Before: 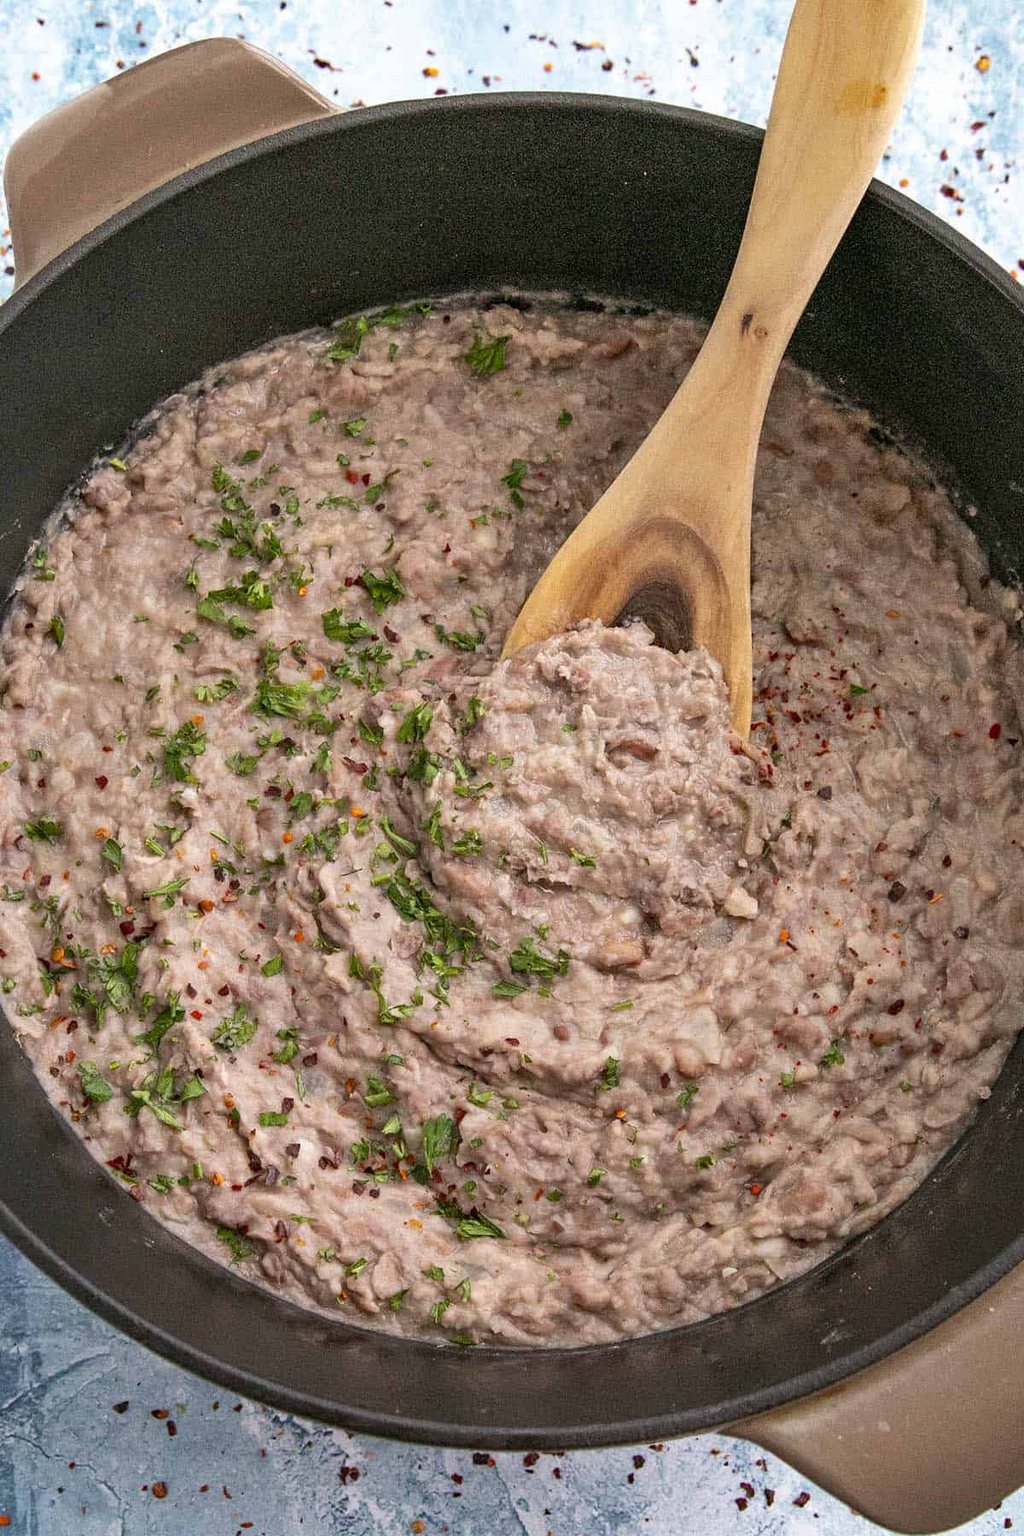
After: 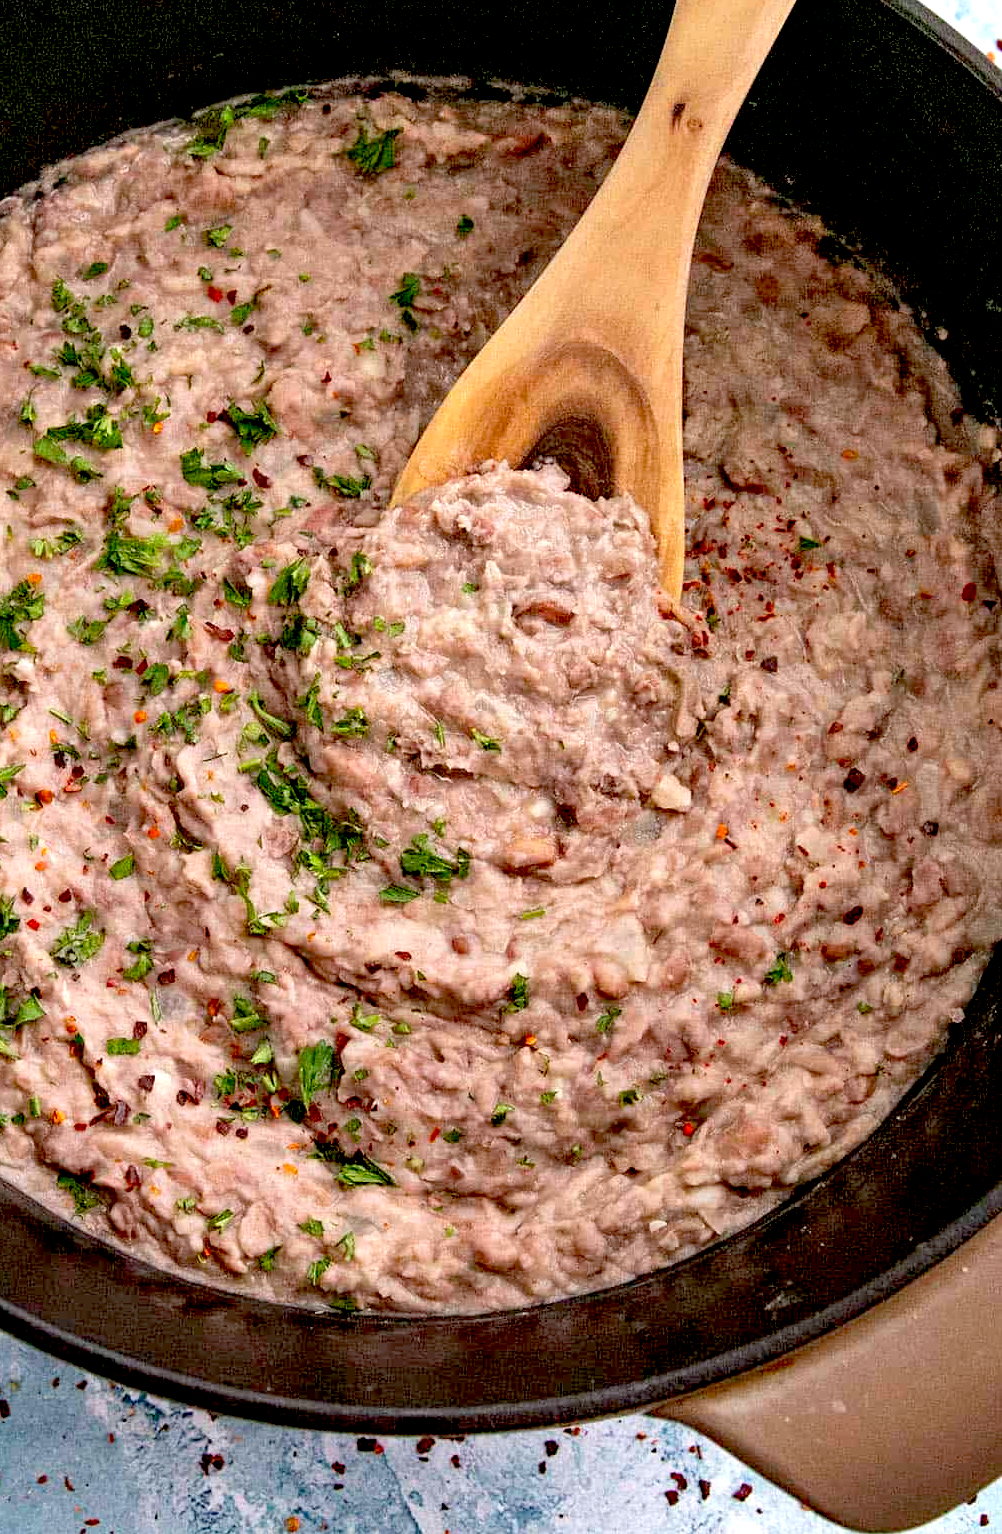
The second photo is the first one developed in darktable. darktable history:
crop: left 16.482%, top 14.742%
exposure: black level correction 0.032, exposure 0.323 EV, compensate highlight preservation false
